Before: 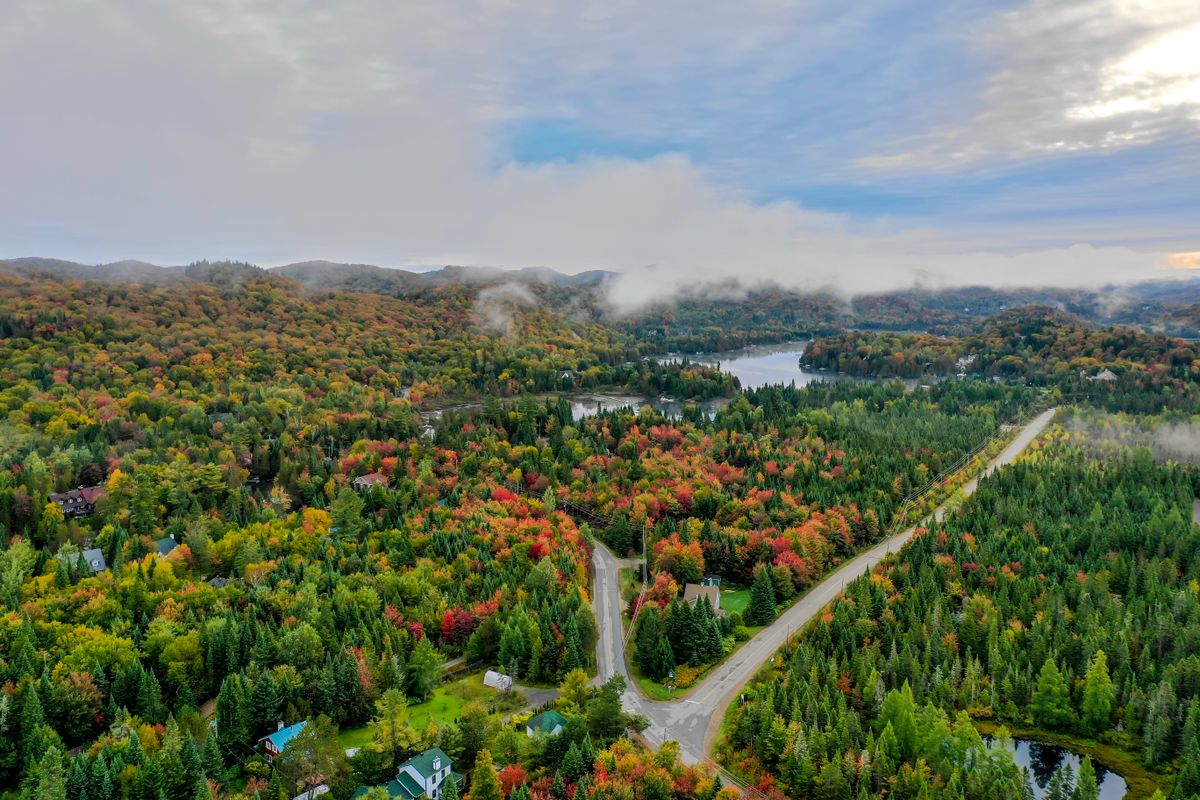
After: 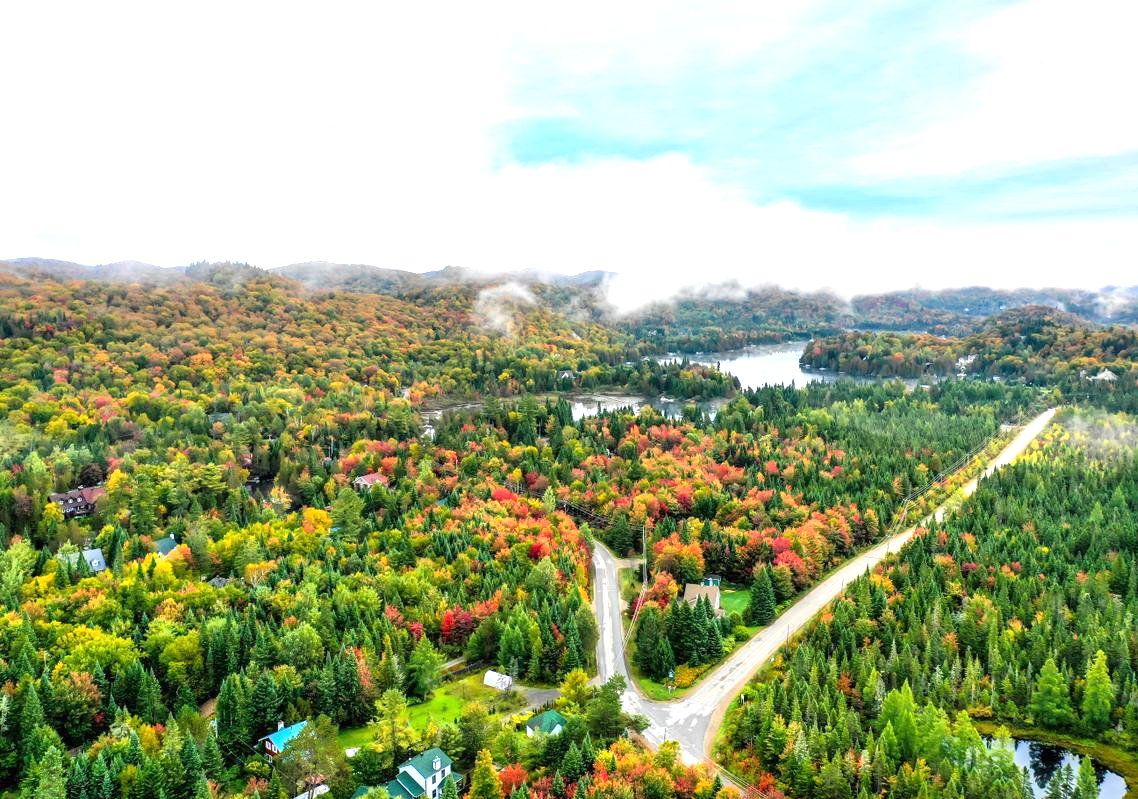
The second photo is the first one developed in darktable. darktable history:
exposure: black level correction 0, exposure 1.3 EV, compensate highlight preservation false
crop and rotate: right 5.167%
